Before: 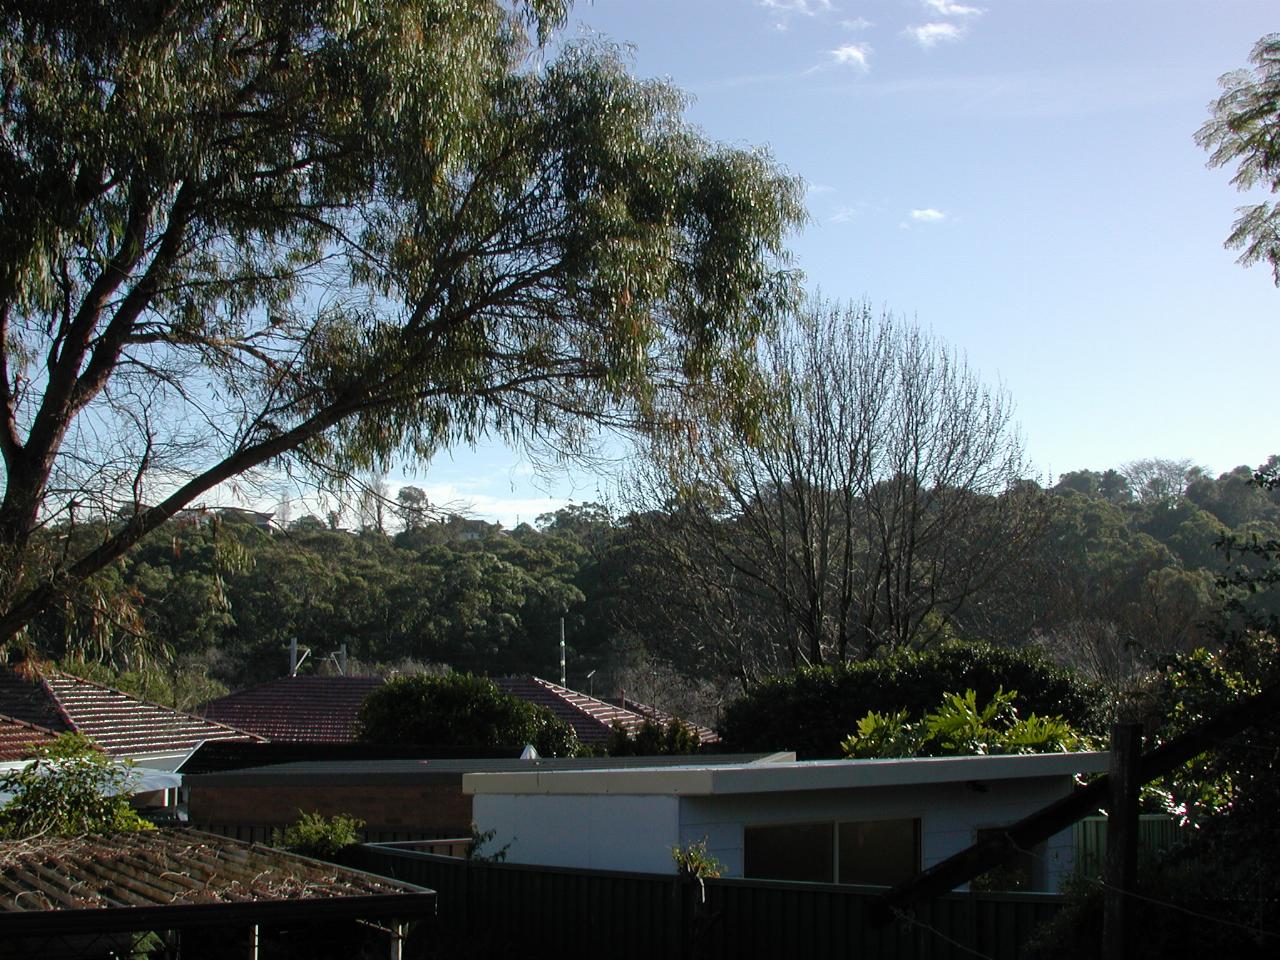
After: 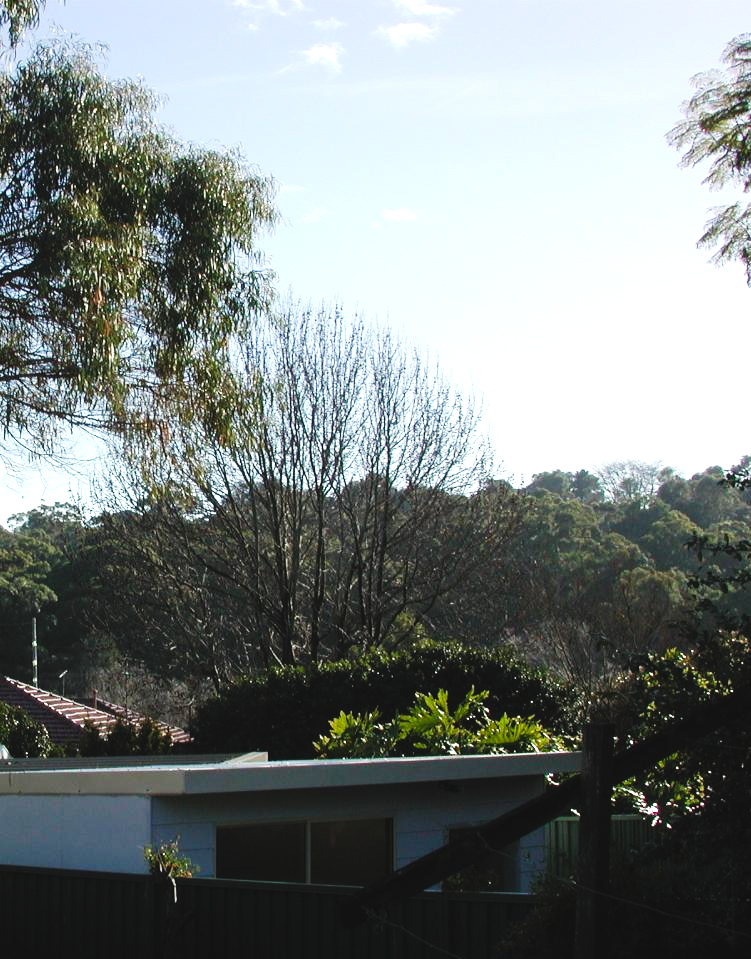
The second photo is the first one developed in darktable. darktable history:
exposure: black level correction -0.002, exposure 0.547 EV, compensate highlight preservation false
tone curve: curves: ch0 [(0, 0.032) (0.181, 0.156) (0.751, 0.829) (1, 1)], preserve colors none
crop: left 41.283%
